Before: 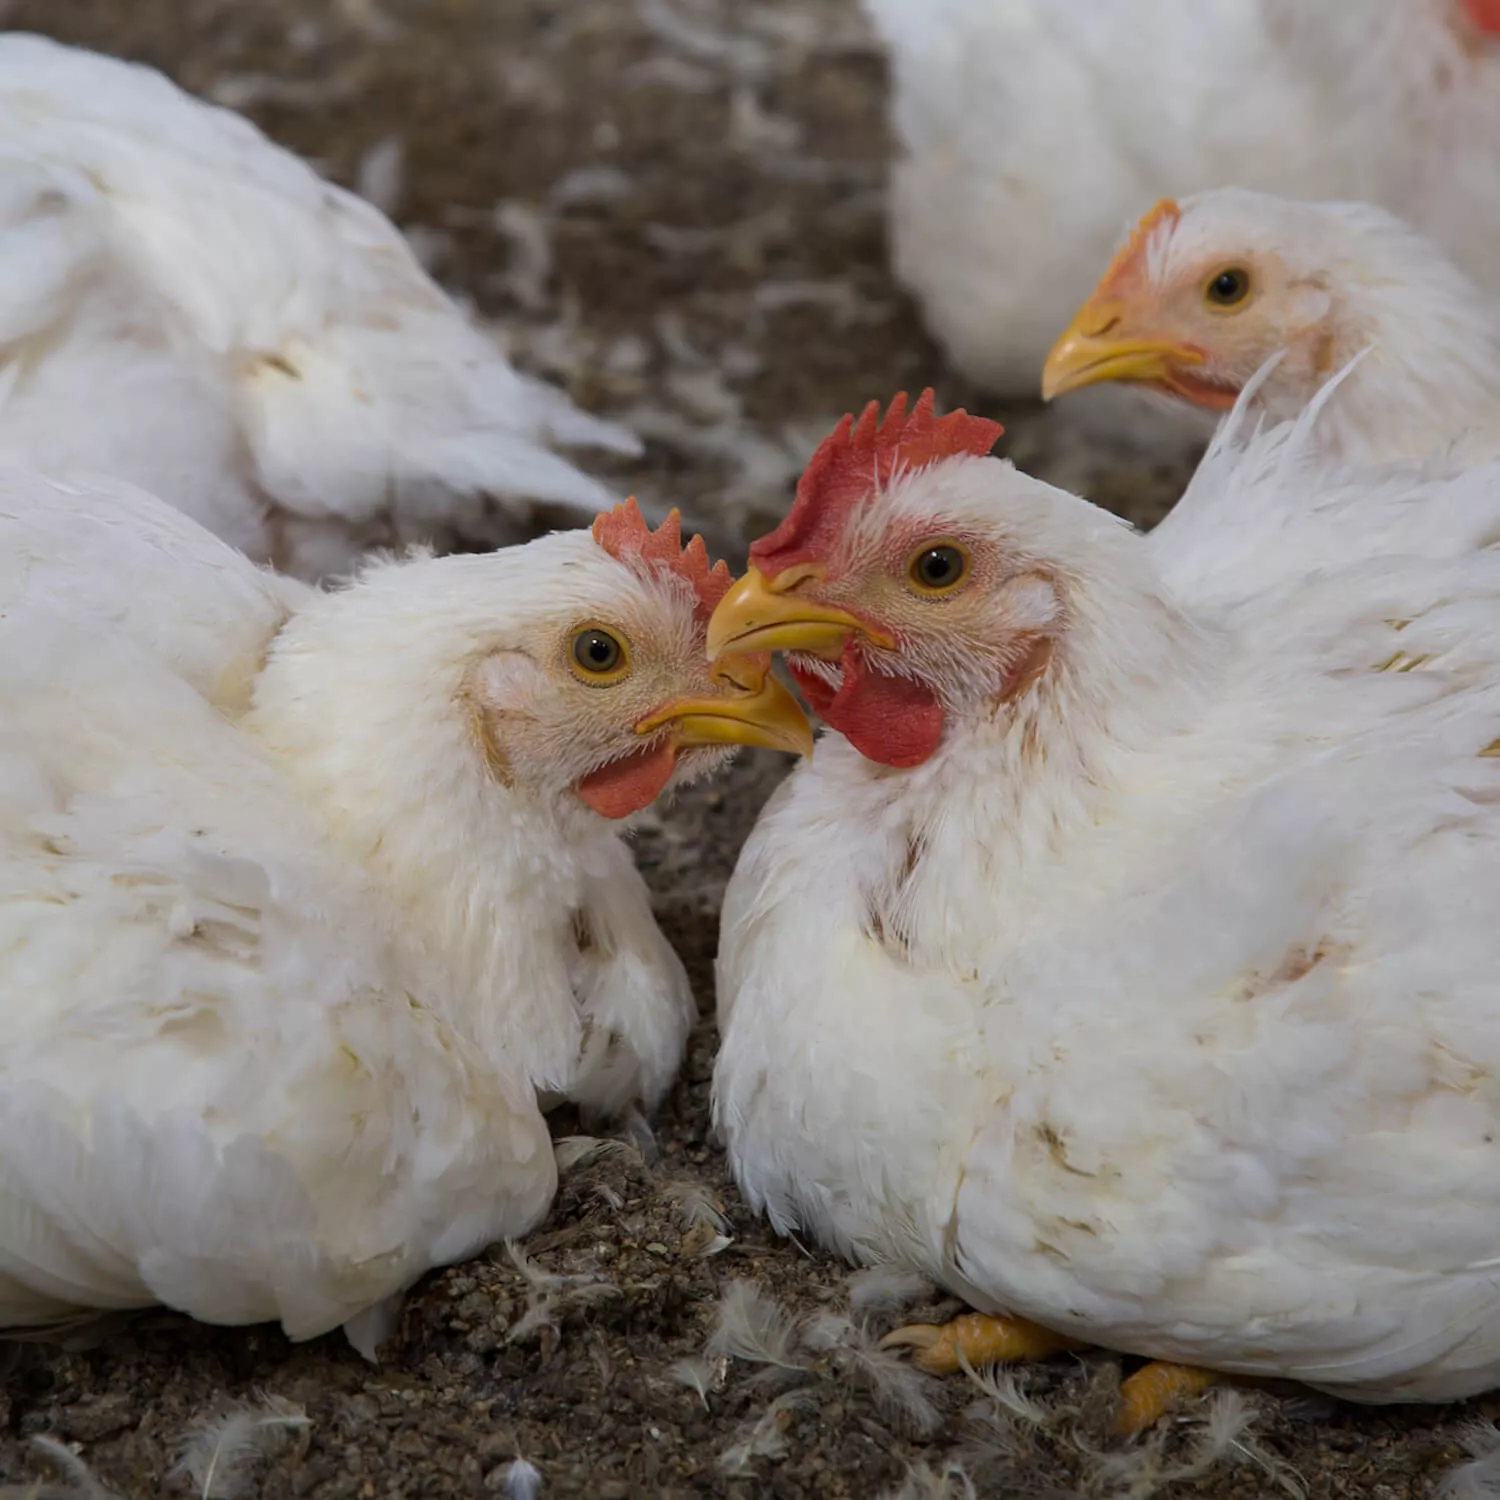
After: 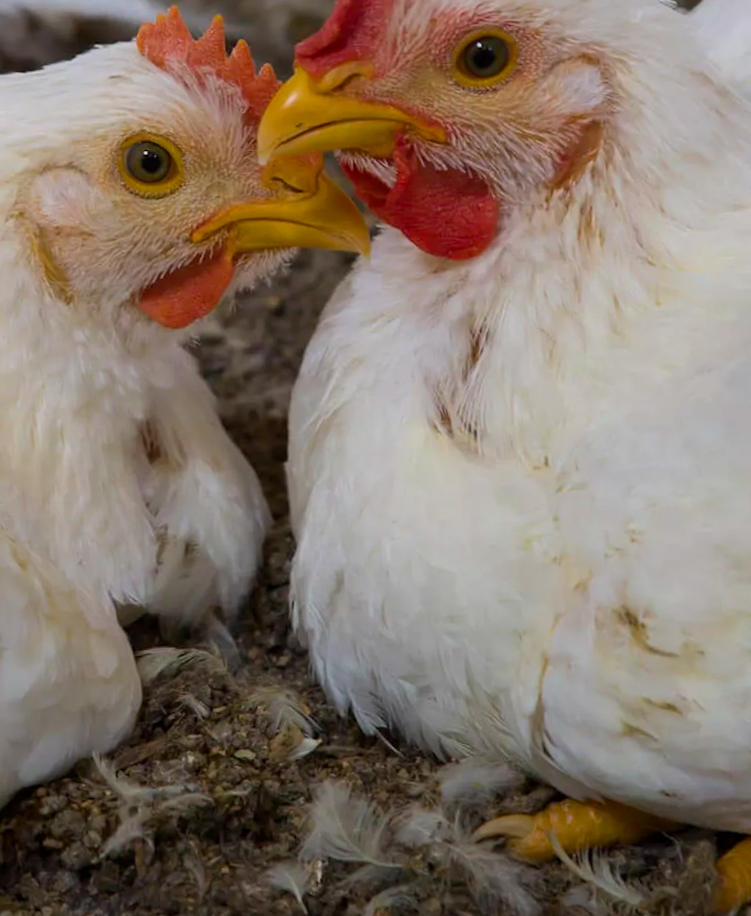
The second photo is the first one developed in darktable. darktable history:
tone equalizer: on, module defaults
crop and rotate: left 29.237%, top 31.152%, right 19.807%
rotate and perspective: rotation -3.52°, crop left 0.036, crop right 0.964, crop top 0.081, crop bottom 0.919
color balance rgb: perceptual saturation grading › global saturation 25%, global vibrance 20%
